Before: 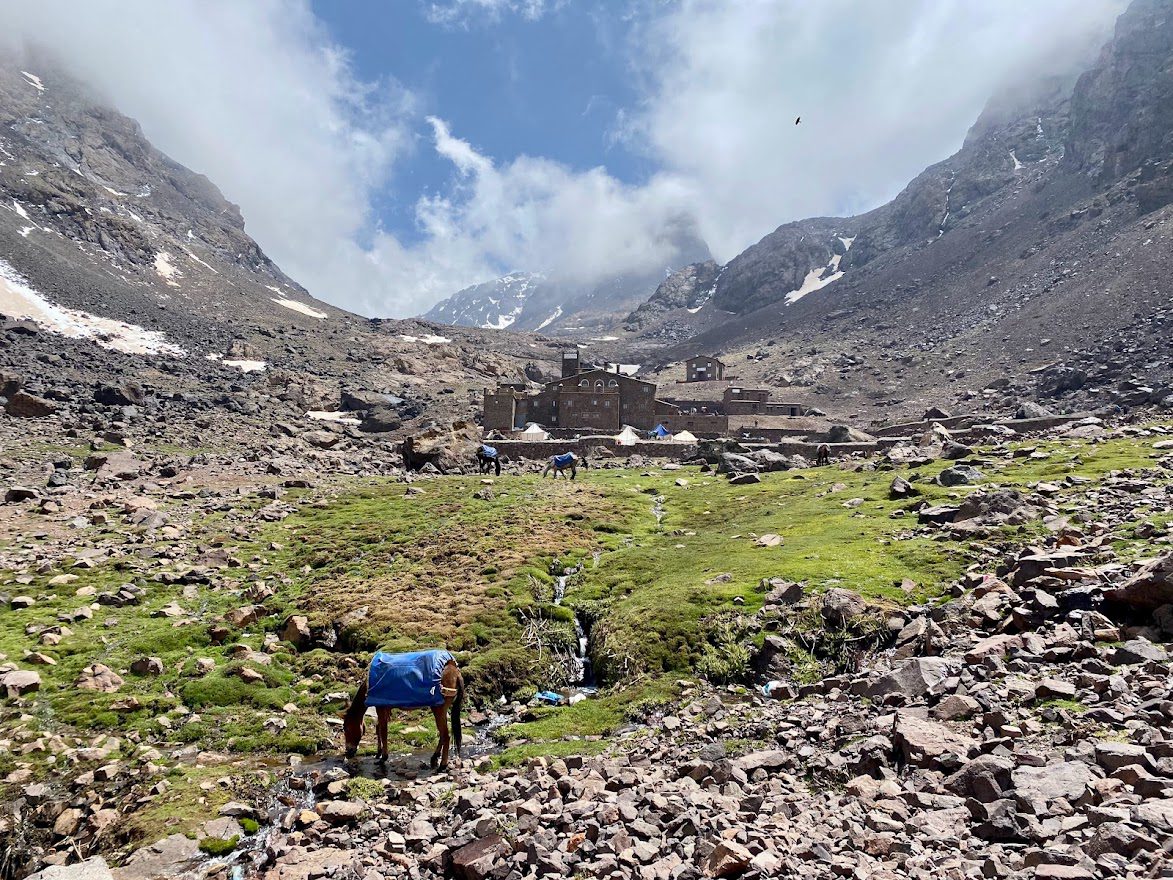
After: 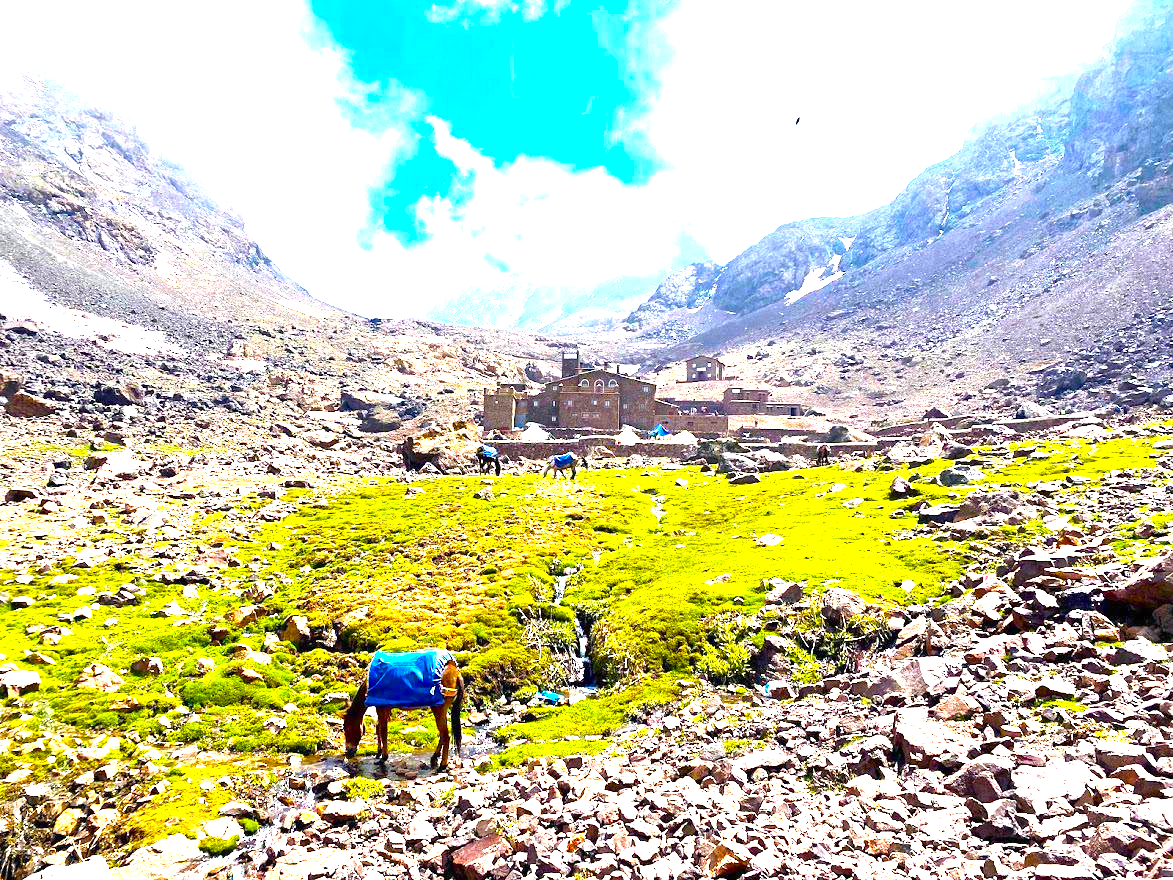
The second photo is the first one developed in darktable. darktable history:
color balance rgb: linear chroma grading › global chroma 25%, perceptual saturation grading › global saturation 40%, perceptual brilliance grading › global brilliance 30%, global vibrance 40%
exposure: black level correction 0, exposure 0.953 EV, compensate exposure bias true, compensate highlight preservation false
